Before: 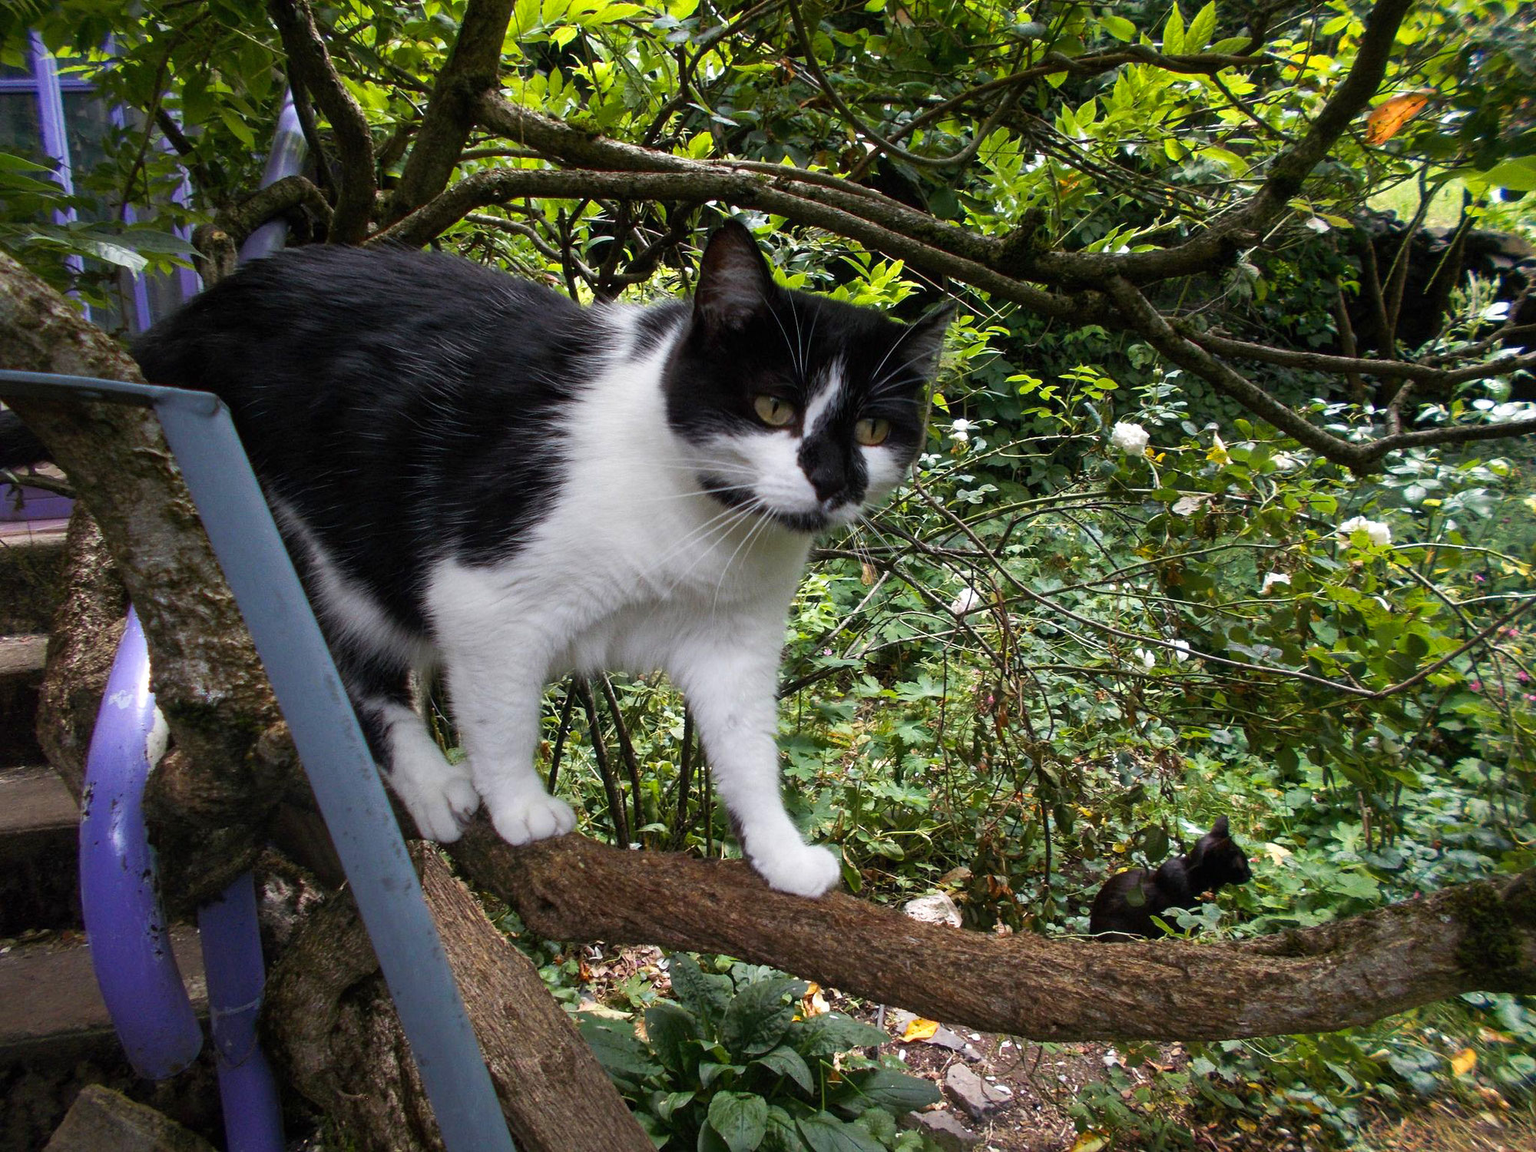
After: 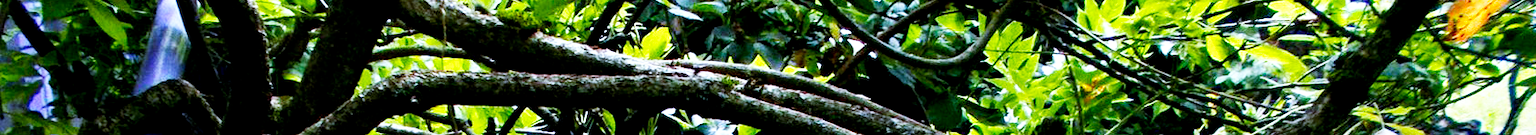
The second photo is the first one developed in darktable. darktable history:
local contrast: mode bilateral grid, contrast 20, coarseness 50, detail 120%, midtone range 0.2
base curve: curves: ch0 [(0, 0) (0.007, 0.004) (0.027, 0.03) (0.046, 0.07) (0.207, 0.54) (0.442, 0.872) (0.673, 0.972) (1, 1)], preserve colors none
crop and rotate: left 9.644%, top 9.491%, right 6.021%, bottom 80.509%
exposure: black level correction 0.012, compensate highlight preservation false
white balance: red 0.871, blue 1.249
